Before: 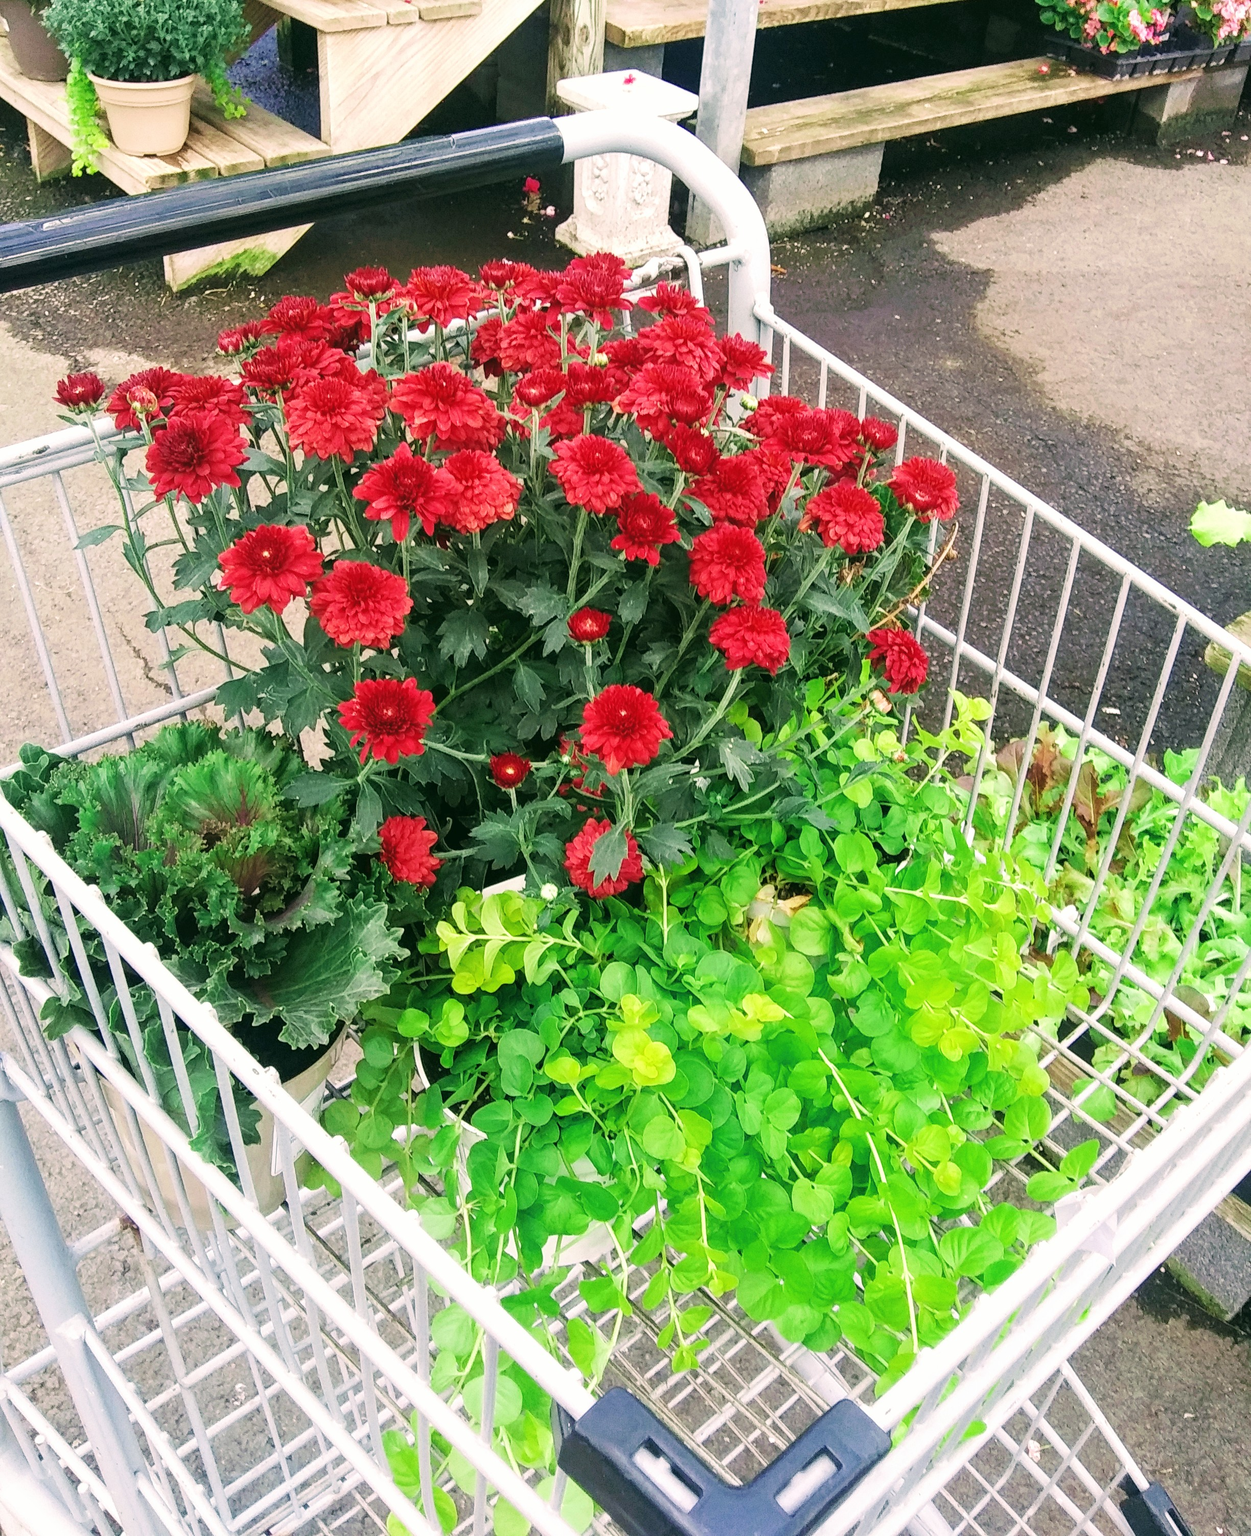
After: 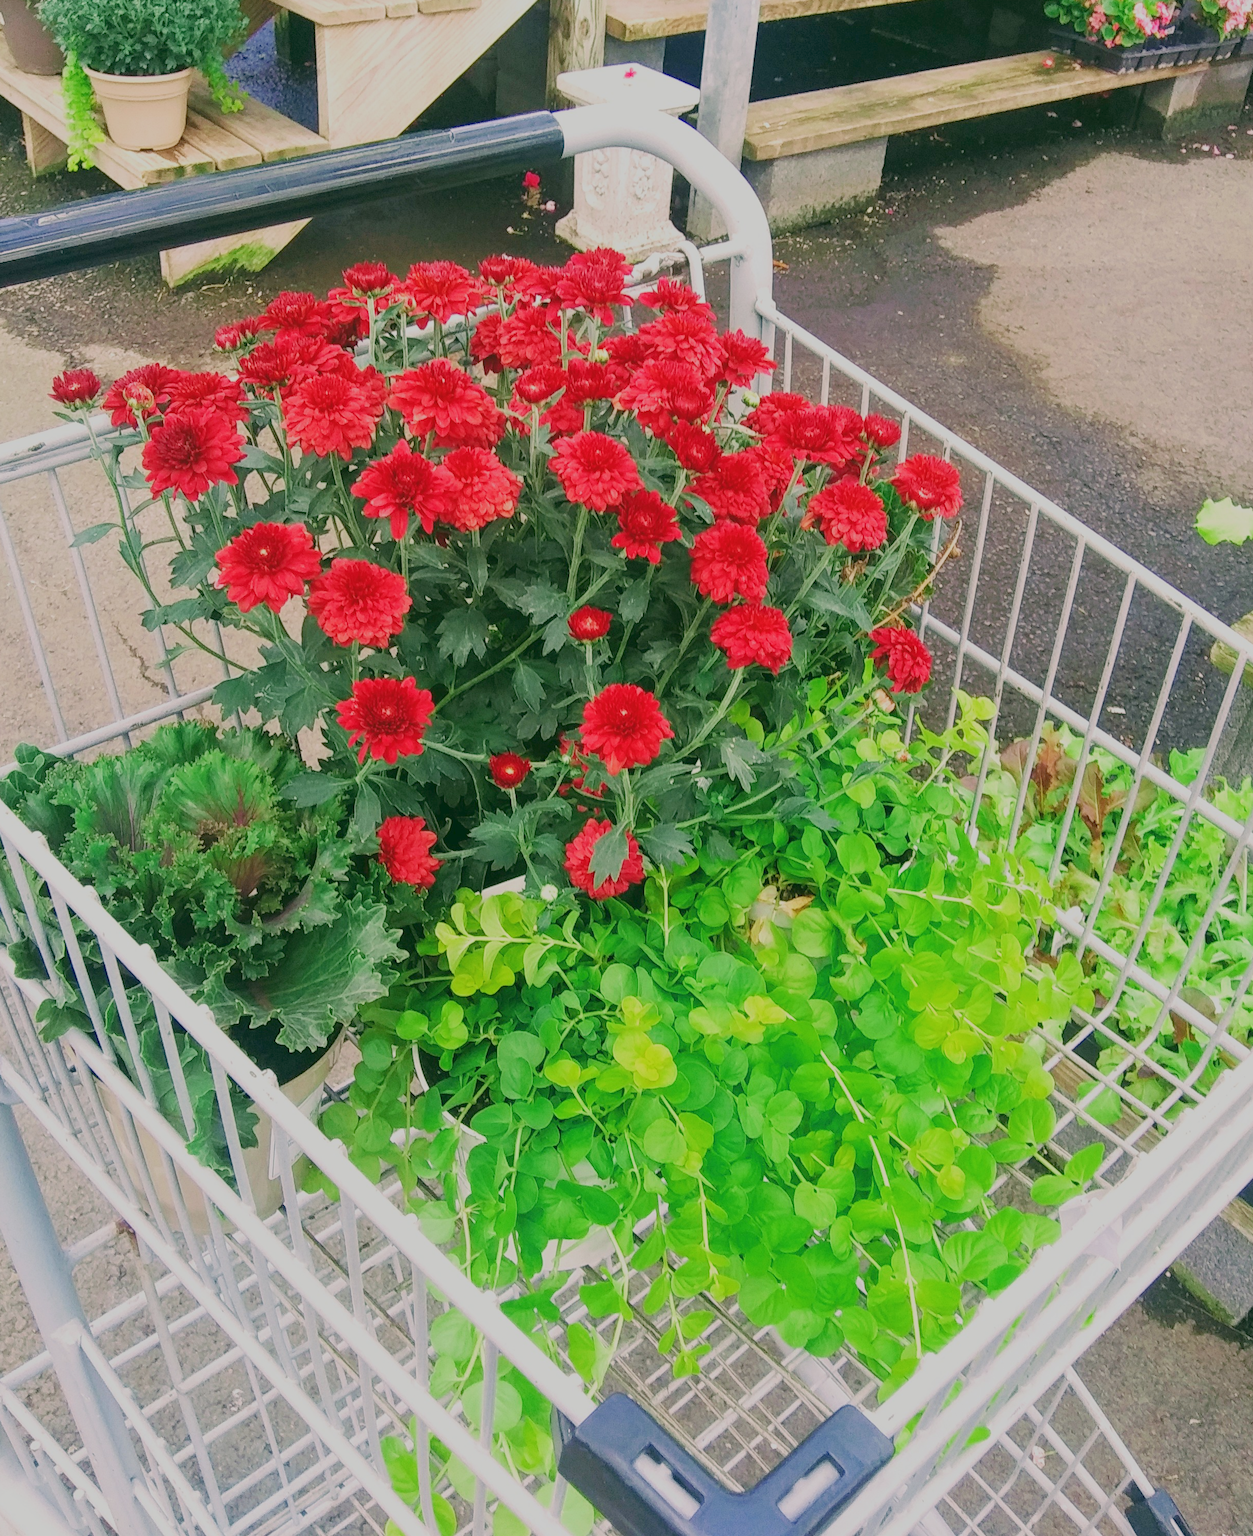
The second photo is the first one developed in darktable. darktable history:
crop: left 0.434%, top 0.485%, right 0.244%, bottom 0.386%
color balance rgb: contrast -30%
